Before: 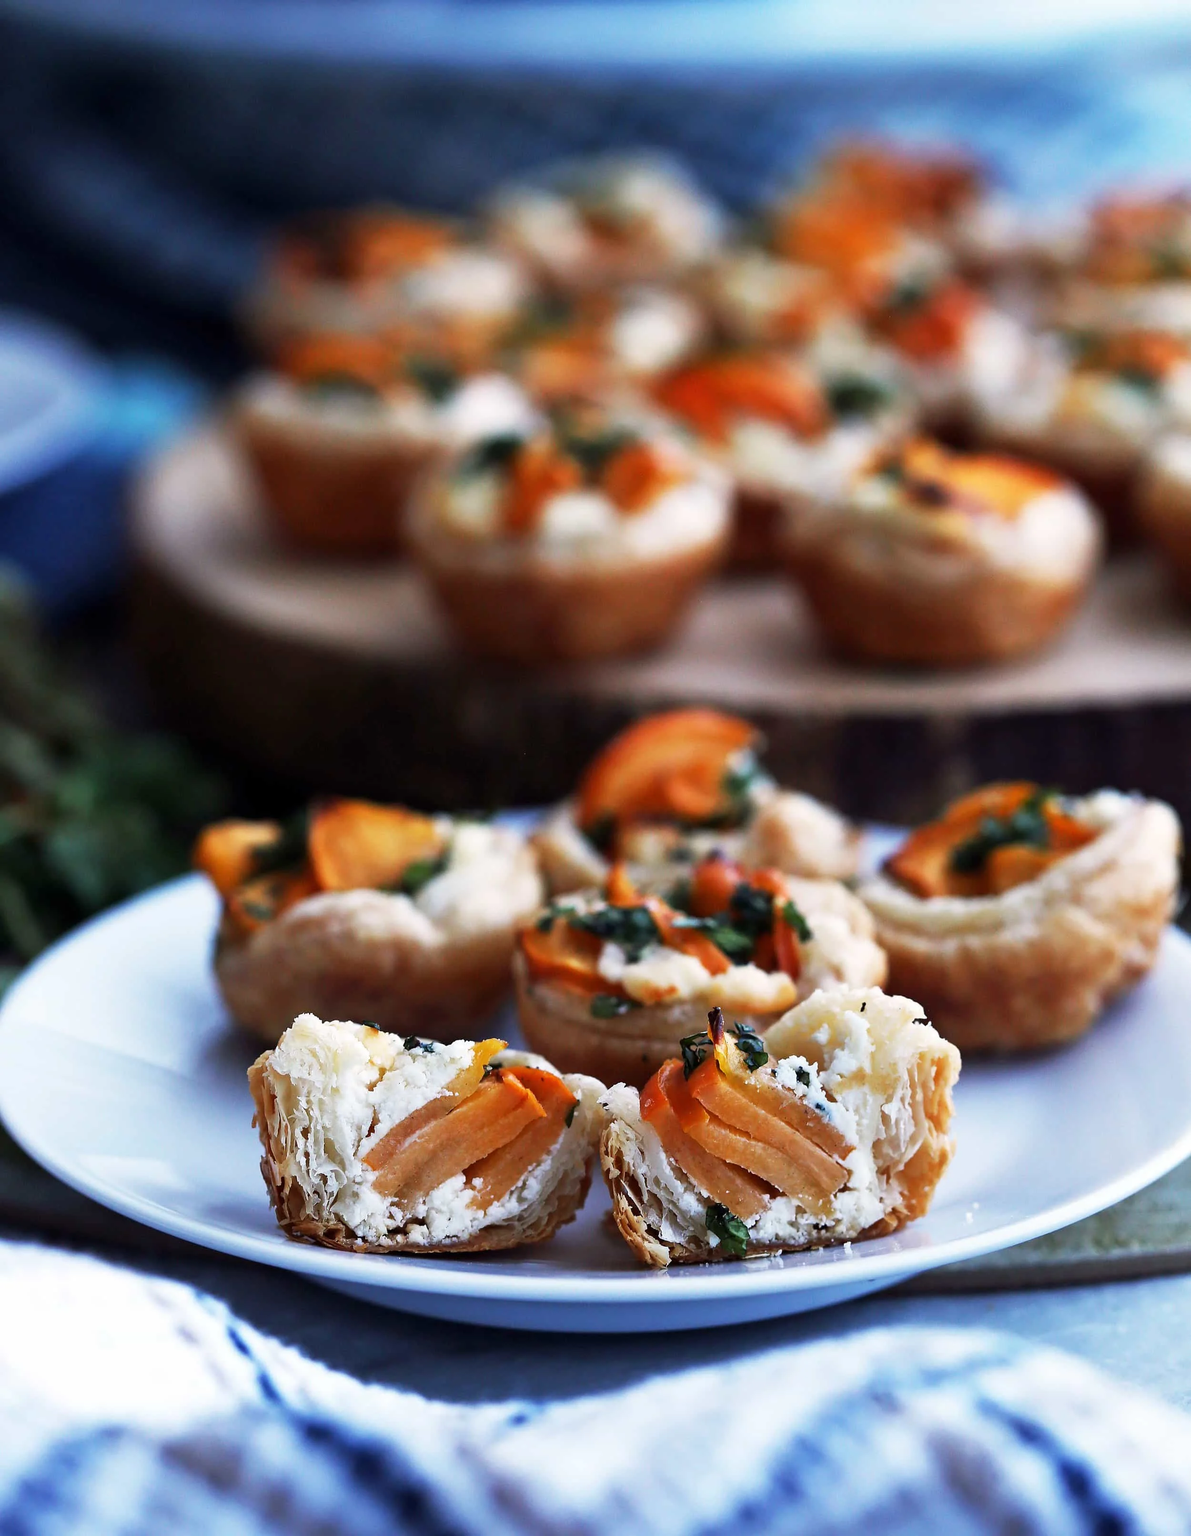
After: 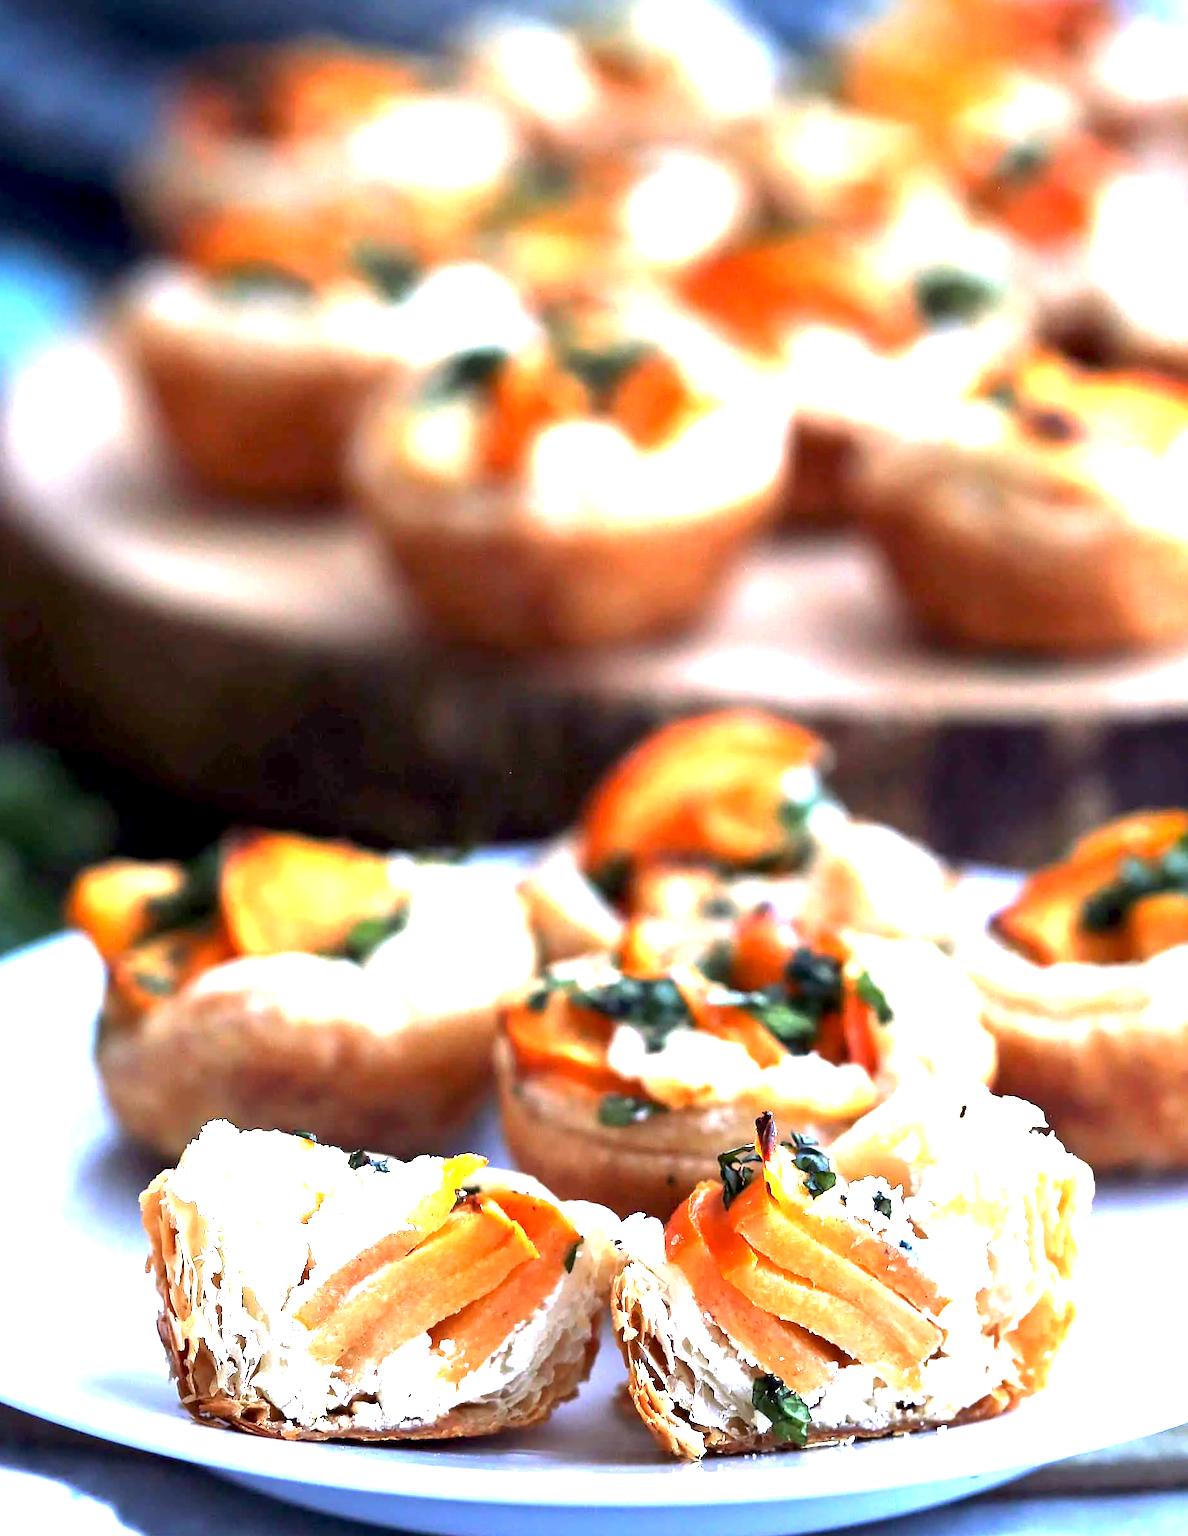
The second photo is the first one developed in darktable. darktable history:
exposure: black level correction 0.001, exposure 1.993 EV, compensate highlight preservation false
crop and rotate: left 12.048%, top 11.481%, right 13.387%, bottom 13.766%
